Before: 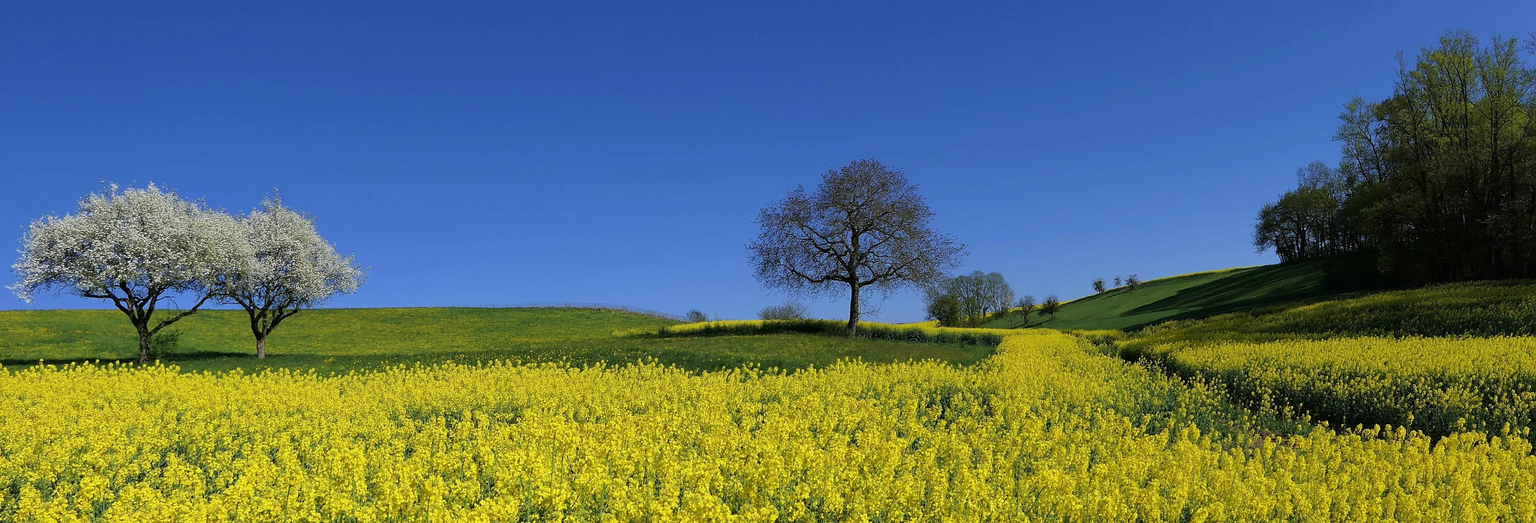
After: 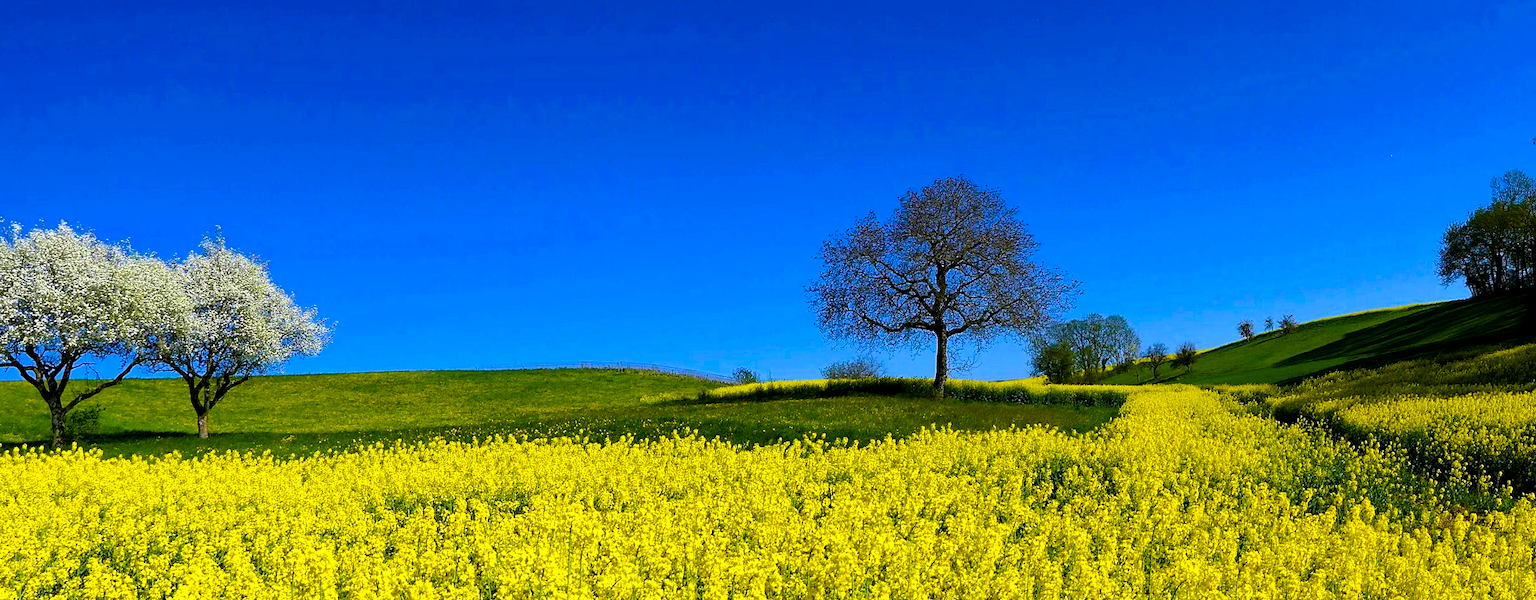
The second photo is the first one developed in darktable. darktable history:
crop and rotate: angle 1°, left 4.281%, top 0.642%, right 11.383%, bottom 2.486%
color balance rgb: global offset › luminance -0.37%, perceptual saturation grading › highlights -17.77%, perceptual saturation grading › mid-tones 33.1%, perceptual saturation grading › shadows 50.52%, perceptual brilliance grading › highlights 20%, perceptual brilliance grading › mid-tones 20%, perceptual brilliance grading › shadows -20%, global vibrance 50%
velvia: on, module defaults
